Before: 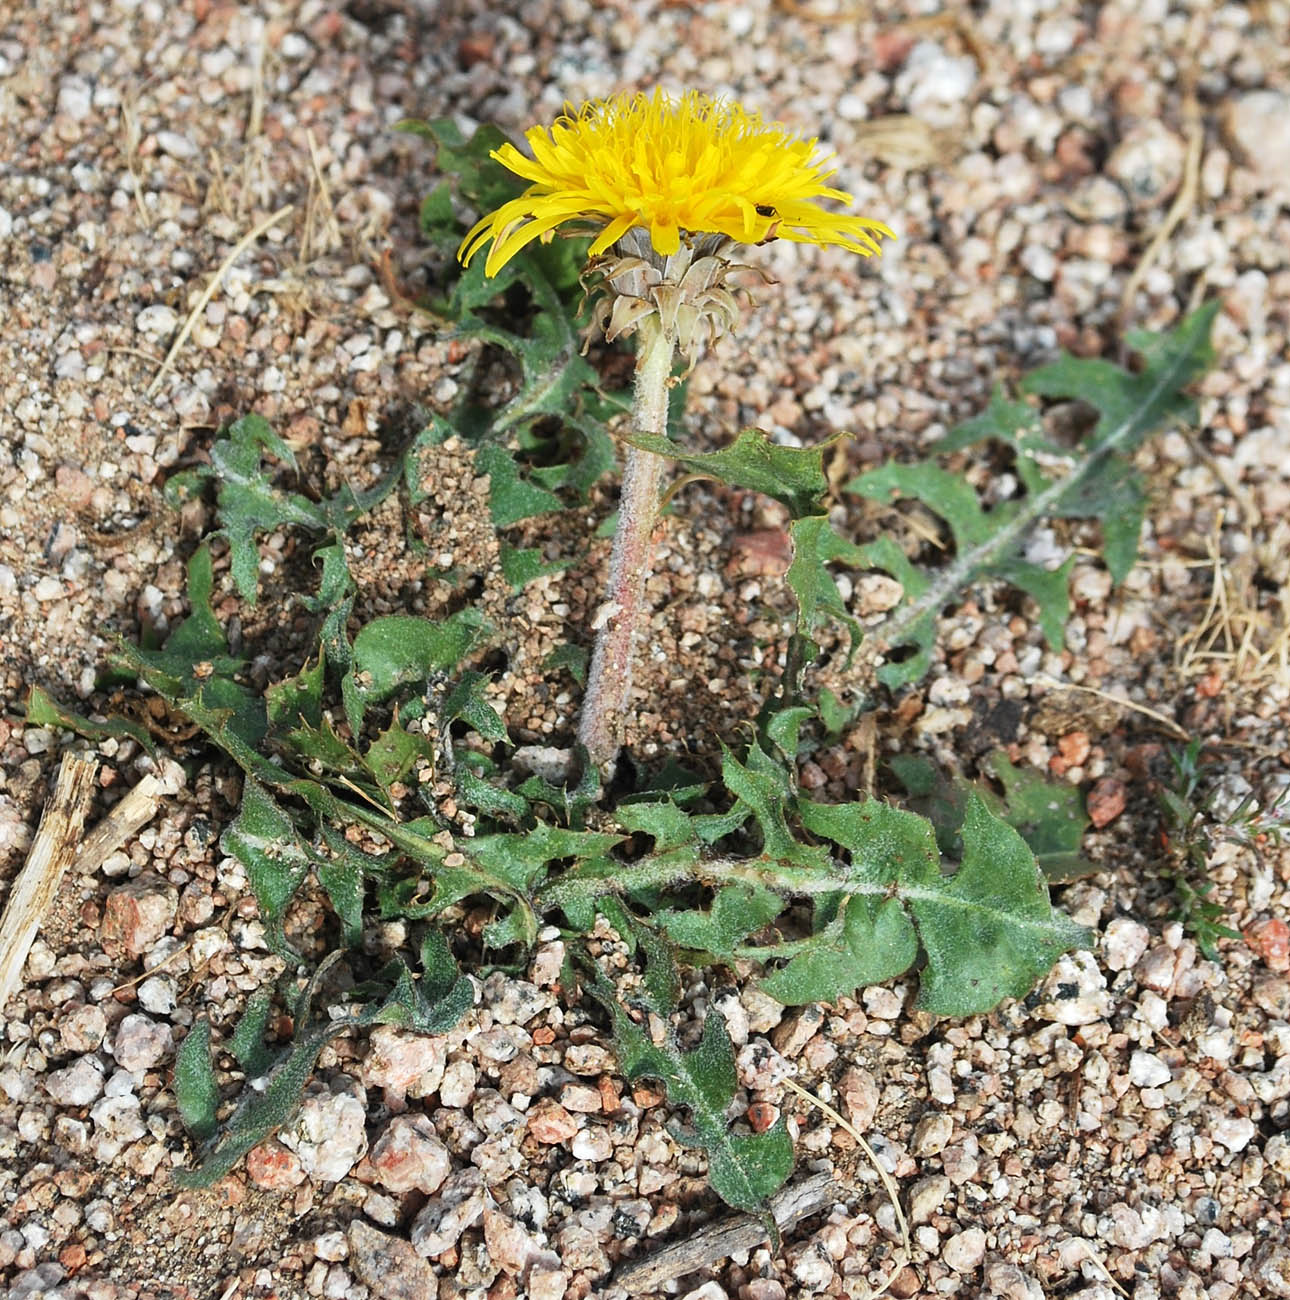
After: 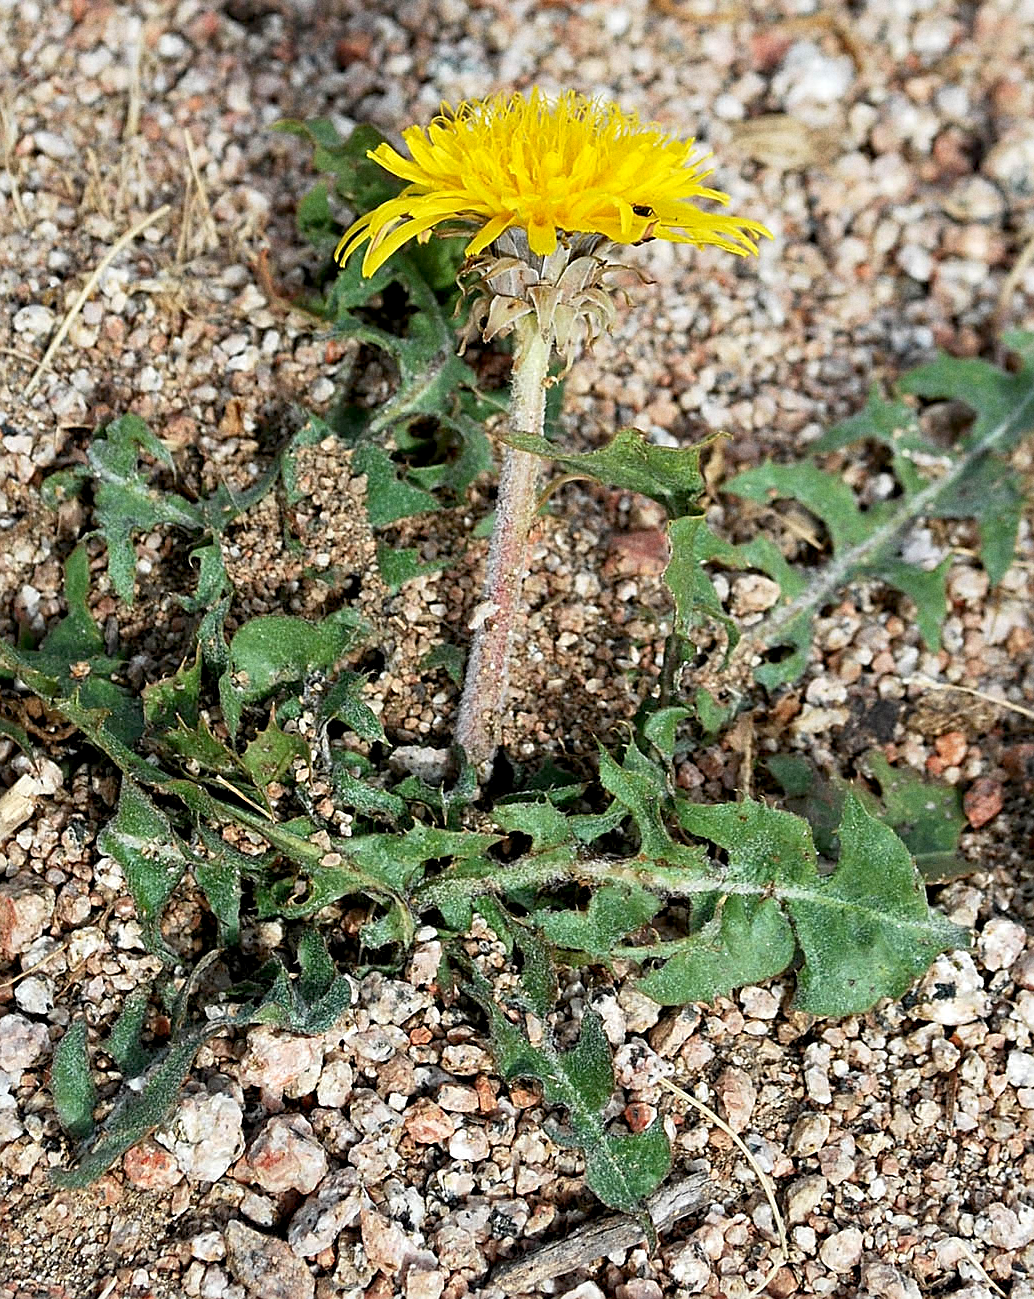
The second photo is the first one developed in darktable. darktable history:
crop and rotate: left 9.597%, right 10.195%
tone equalizer: on, module defaults
base curve: exposure shift 0, preserve colors none
exposure: black level correction 0.01, exposure 0.014 EV, compensate highlight preservation false
sharpen: on, module defaults
grain: coarseness 22.88 ISO
white balance: emerald 1
